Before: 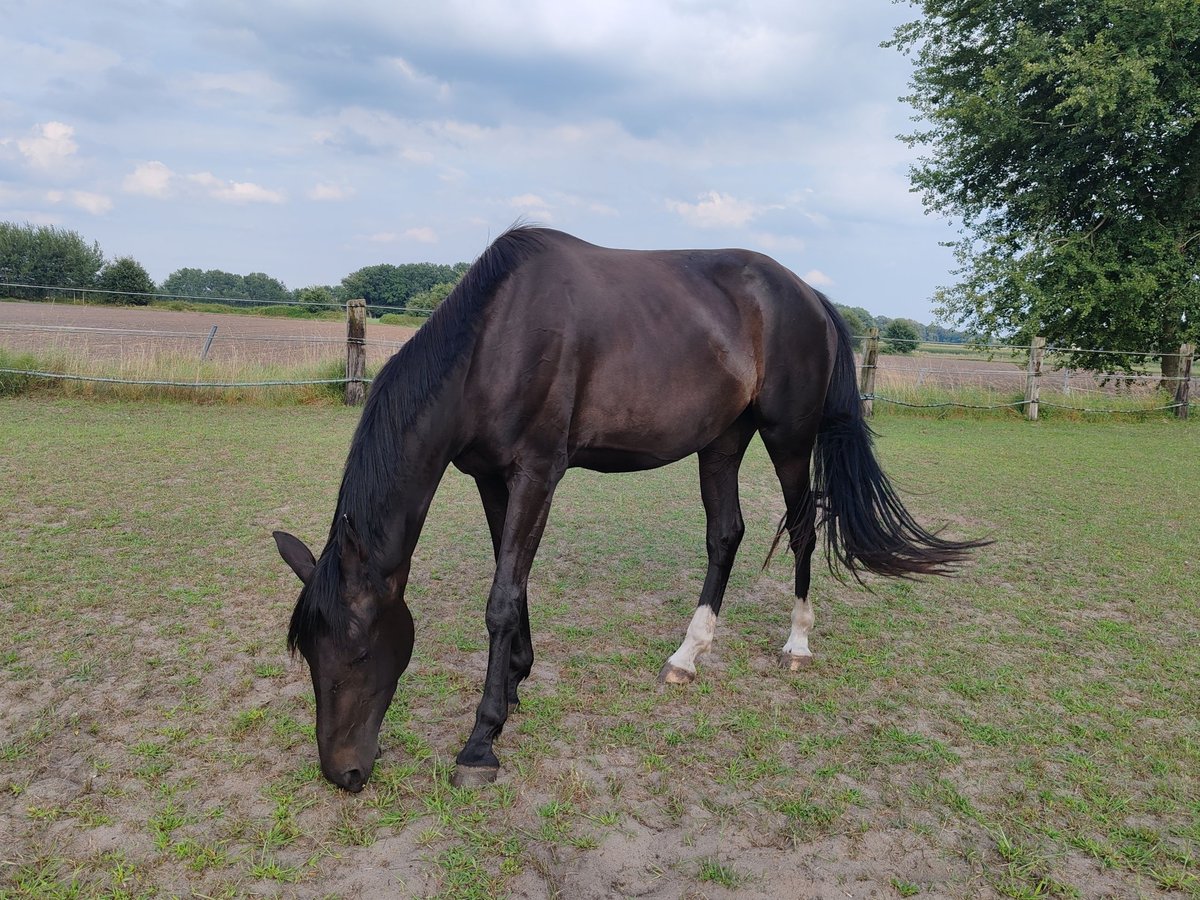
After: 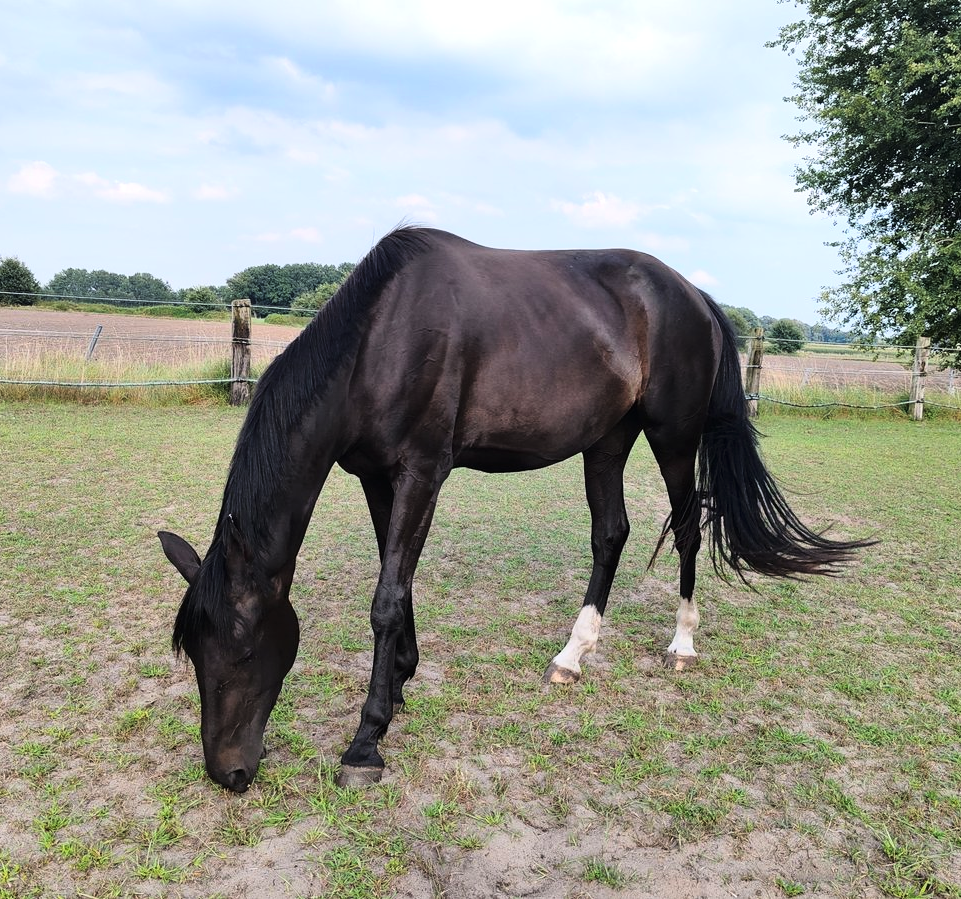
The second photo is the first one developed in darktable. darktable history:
crop and rotate: left 9.612%, right 10.224%
tone curve: curves: ch0 [(0, 0) (0.059, 0.027) (0.178, 0.105) (0.292, 0.233) (0.485, 0.472) (0.837, 0.887) (1, 0.983)]; ch1 [(0, 0) (0.23, 0.166) (0.34, 0.298) (0.371, 0.334) (0.435, 0.413) (0.477, 0.469) (0.499, 0.498) (0.534, 0.551) (0.56, 0.585) (0.754, 0.801) (1, 1)]; ch2 [(0, 0) (0.431, 0.414) (0.498, 0.503) (0.524, 0.531) (0.568, 0.567) (0.6, 0.597) (0.65, 0.651) (0.752, 0.764) (1, 1)], color space Lab, linked channels, preserve colors none
exposure: black level correction 0, exposure 0.499 EV, compensate exposure bias true, compensate highlight preservation false
